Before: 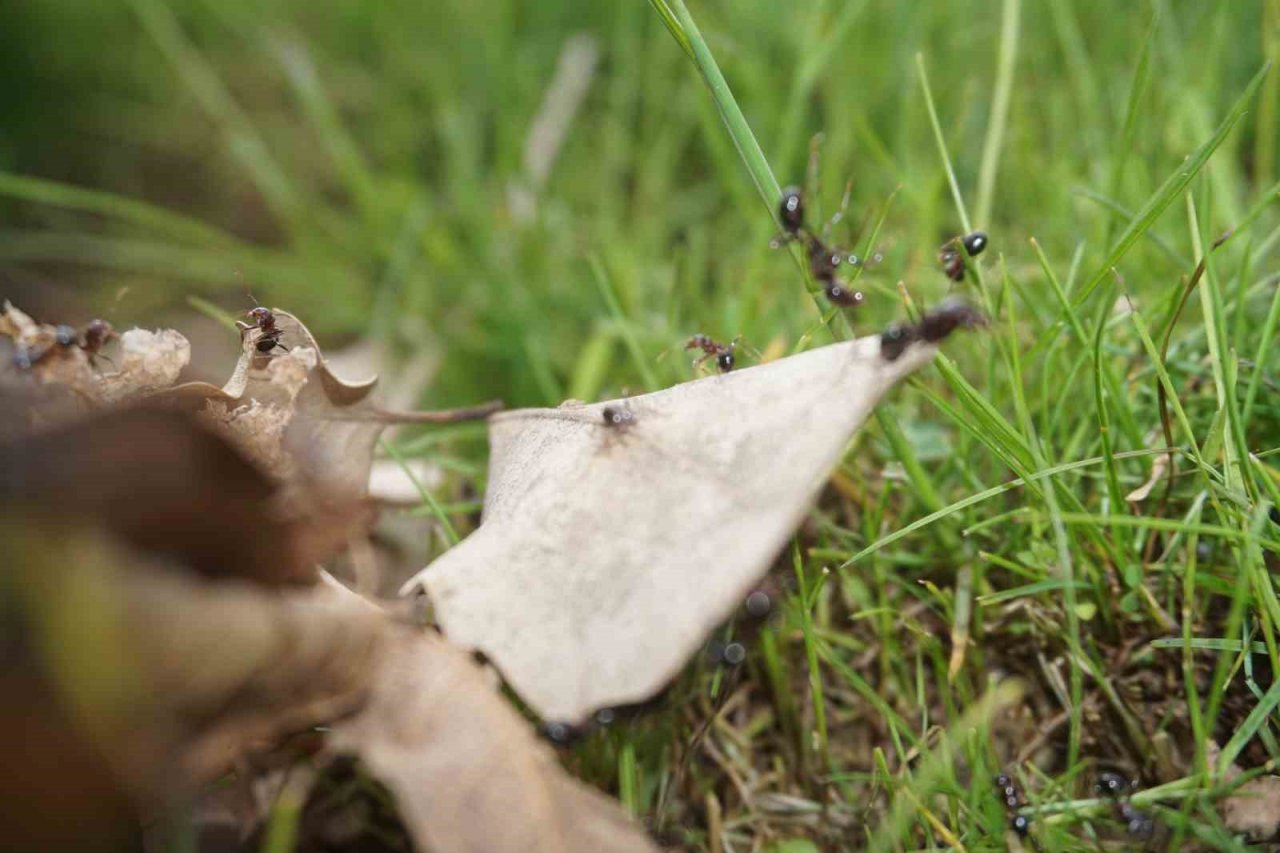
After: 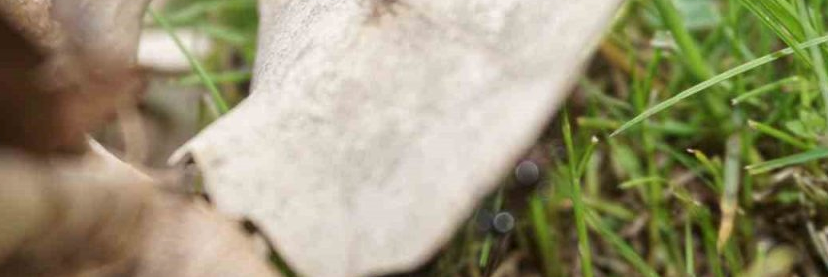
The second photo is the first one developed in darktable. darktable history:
local contrast: highlights 105%, shadows 100%, detail 119%, midtone range 0.2
tone equalizer: on, module defaults
crop: left 18.097%, top 50.624%, right 17.184%, bottom 16.891%
